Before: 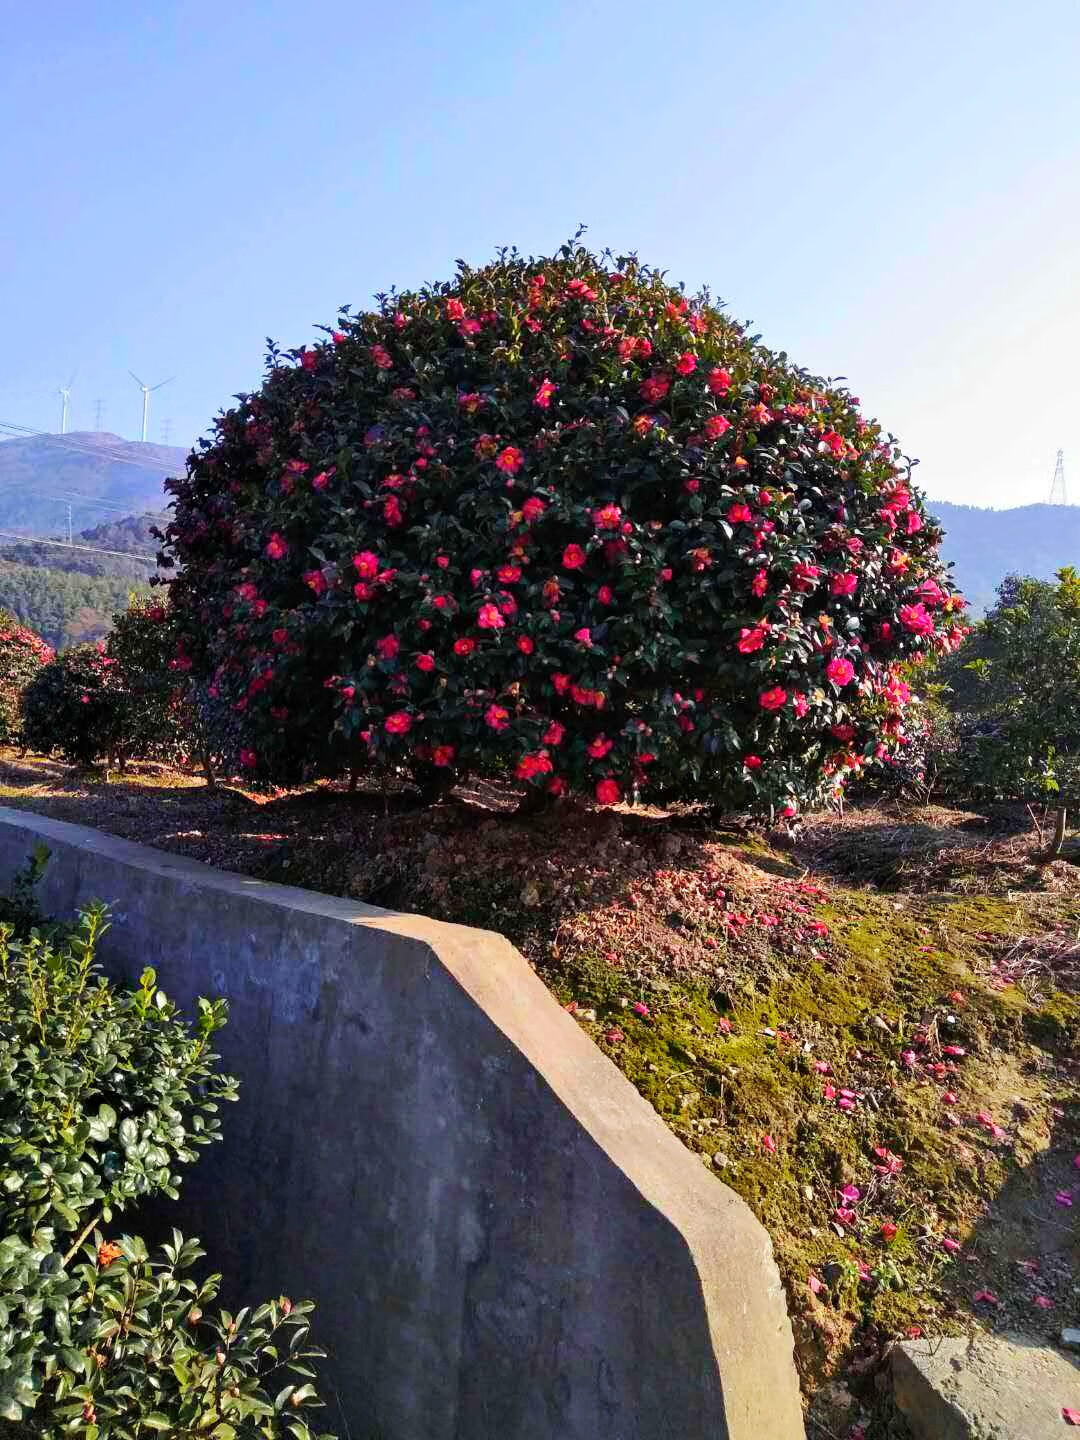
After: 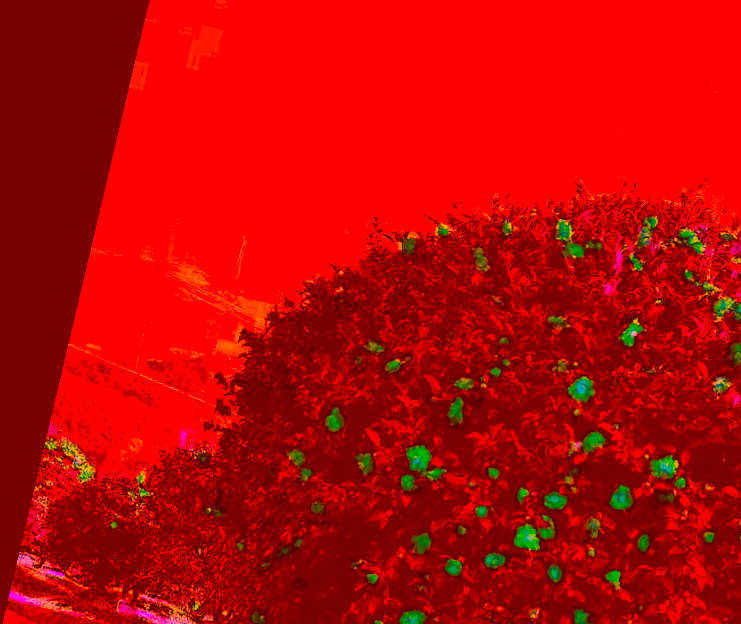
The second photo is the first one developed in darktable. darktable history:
crop: left 10.121%, top 10.631%, right 36.218%, bottom 51.526%
white balance: red 0.984, blue 1.059
color correction: highlights a* -39.68, highlights b* -40, shadows a* -40, shadows b* -40, saturation -3
local contrast: mode bilateral grid, contrast 20, coarseness 50, detail 159%, midtone range 0.2
rotate and perspective: rotation 13.27°, automatic cropping off
